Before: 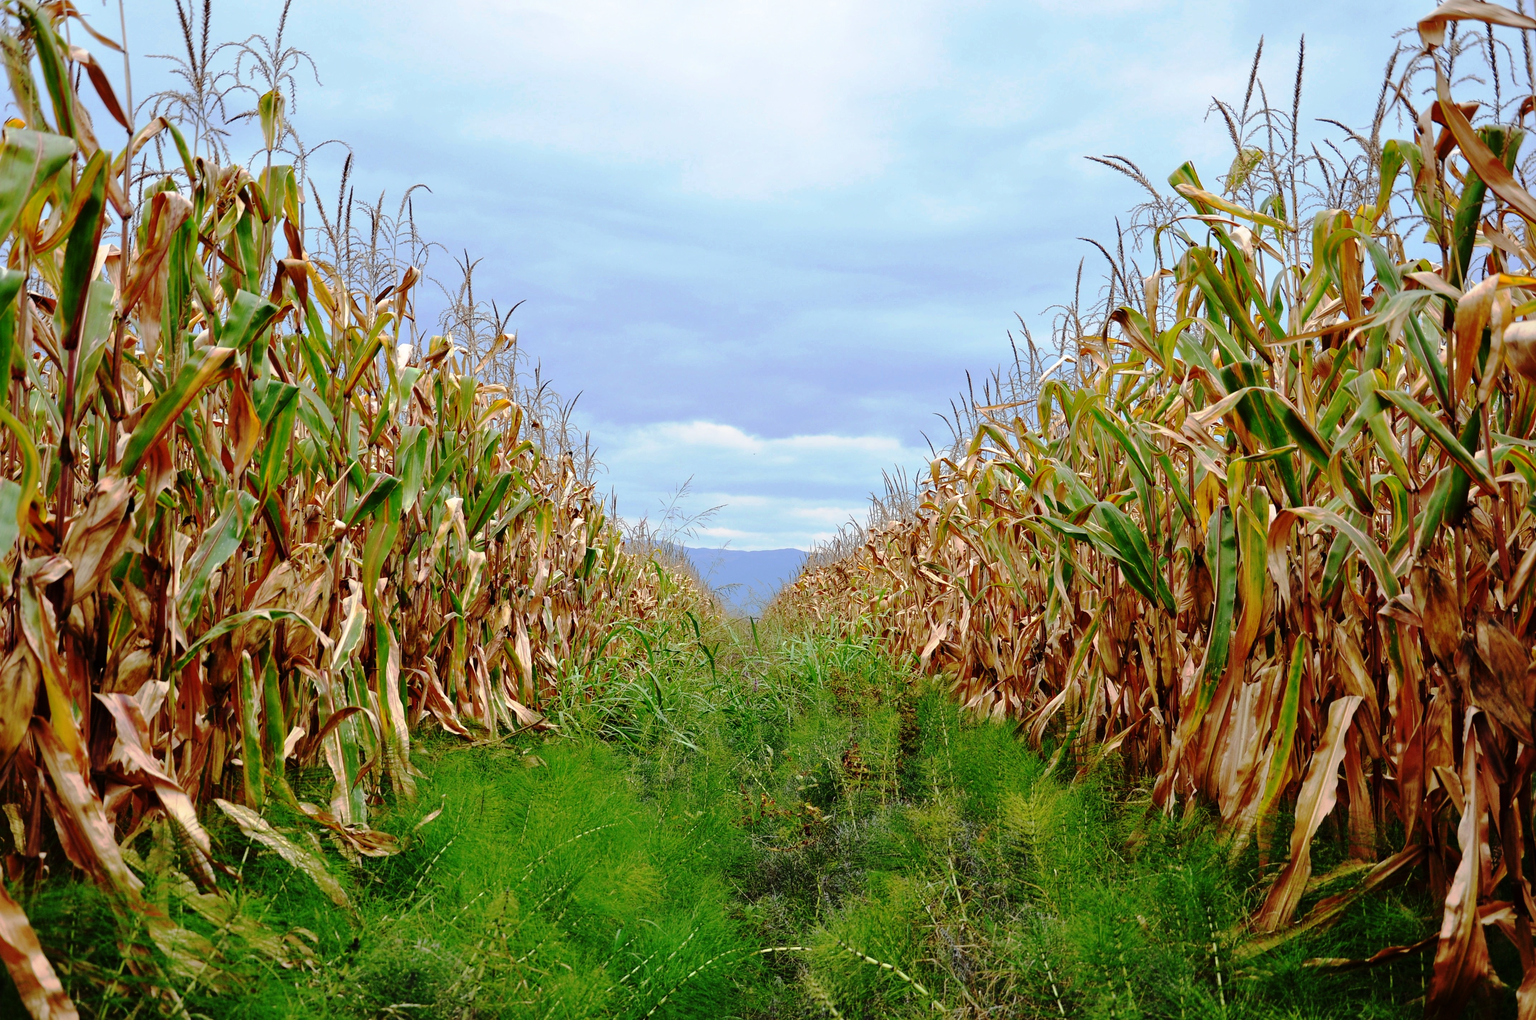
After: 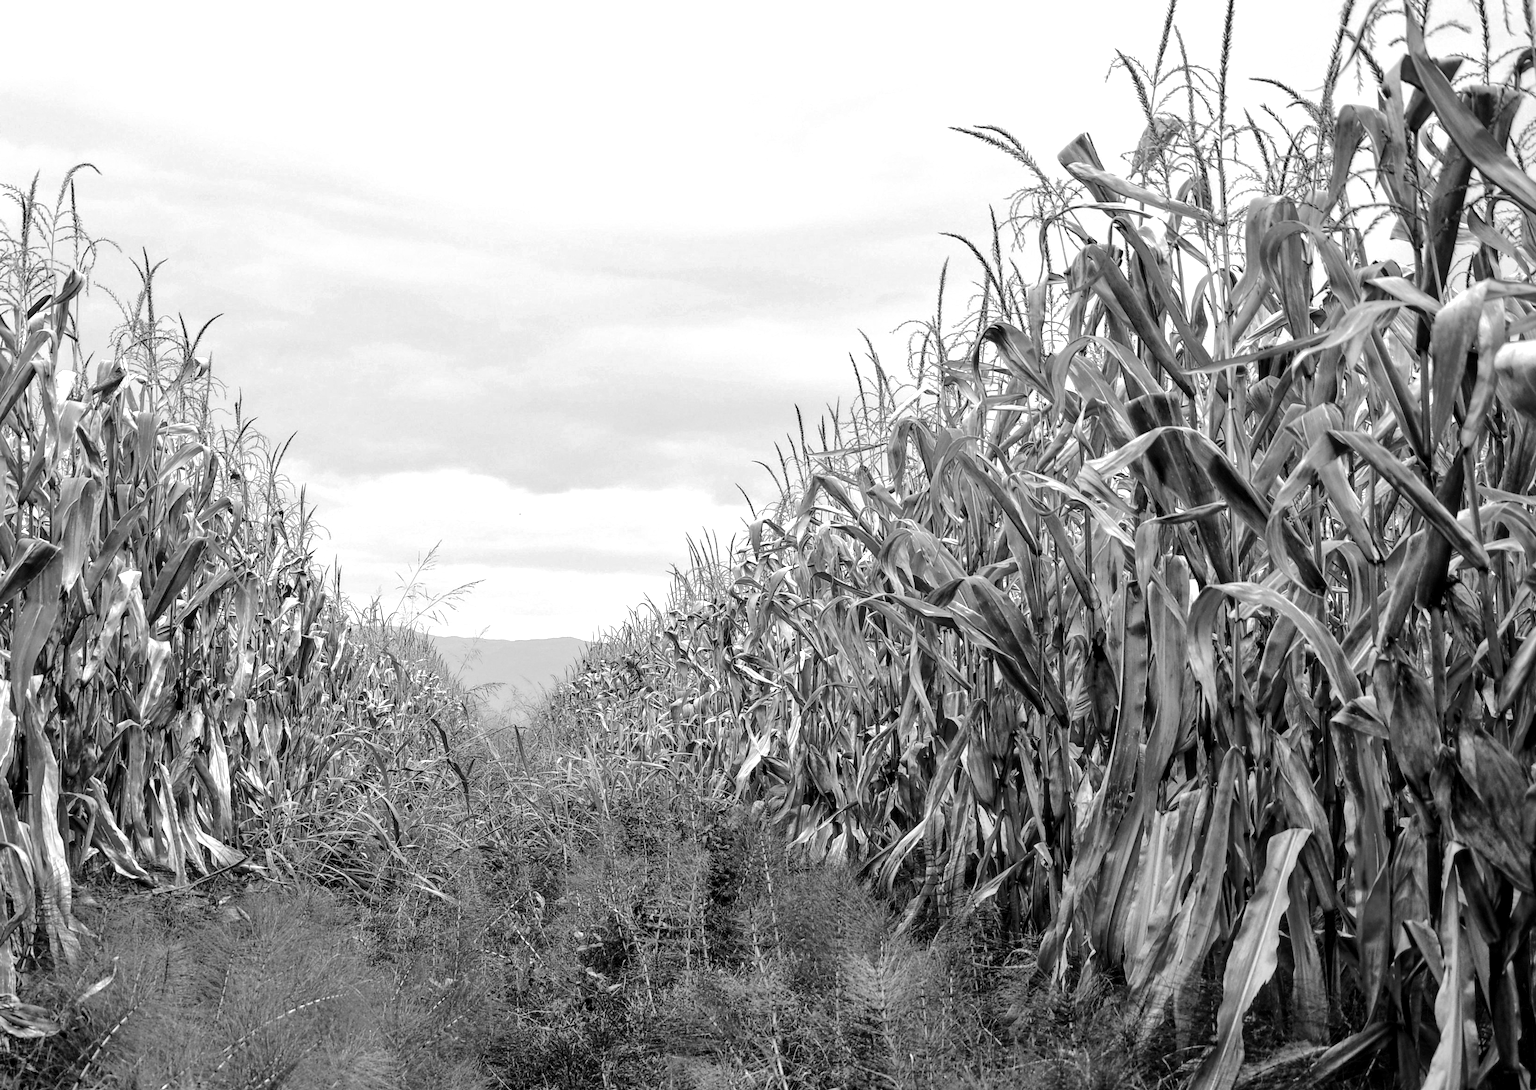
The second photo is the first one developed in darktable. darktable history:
exposure: black level correction 0, exposure 0.5 EV, compensate highlight preservation false
crop: left 23.095%, top 5.827%, bottom 11.854%
color calibration: output gray [0.267, 0.423, 0.267, 0], illuminant same as pipeline (D50), adaptation none (bypass)
local contrast: detail 130%
